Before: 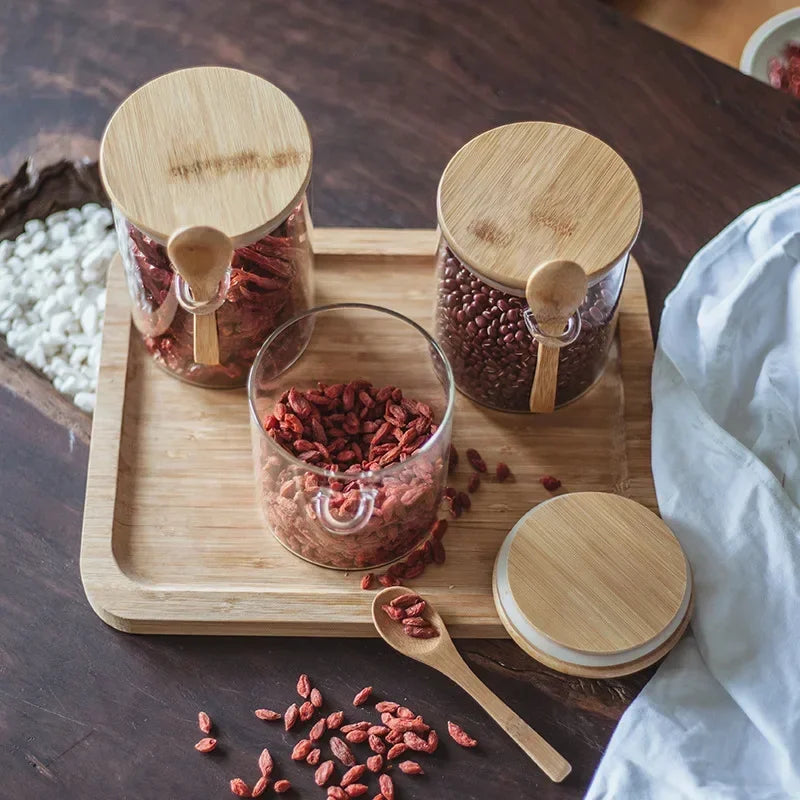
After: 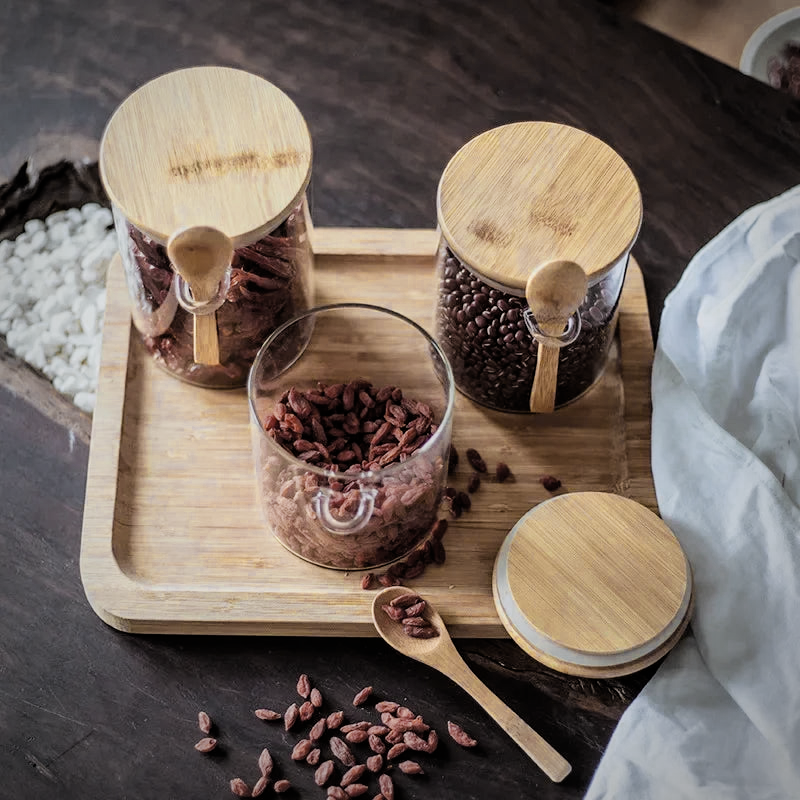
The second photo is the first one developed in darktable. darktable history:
filmic rgb: black relative exposure -5 EV, hardness 2.88, contrast 1.2
color zones: curves: ch0 [(0.004, 0.306) (0.107, 0.448) (0.252, 0.656) (0.41, 0.398) (0.595, 0.515) (0.768, 0.628)]; ch1 [(0.07, 0.323) (0.151, 0.452) (0.252, 0.608) (0.346, 0.221) (0.463, 0.189) (0.61, 0.368) (0.735, 0.395) (0.921, 0.412)]; ch2 [(0, 0.476) (0.132, 0.512) (0.243, 0.512) (0.397, 0.48) (0.522, 0.376) (0.634, 0.536) (0.761, 0.46)]
vignetting: on, module defaults
